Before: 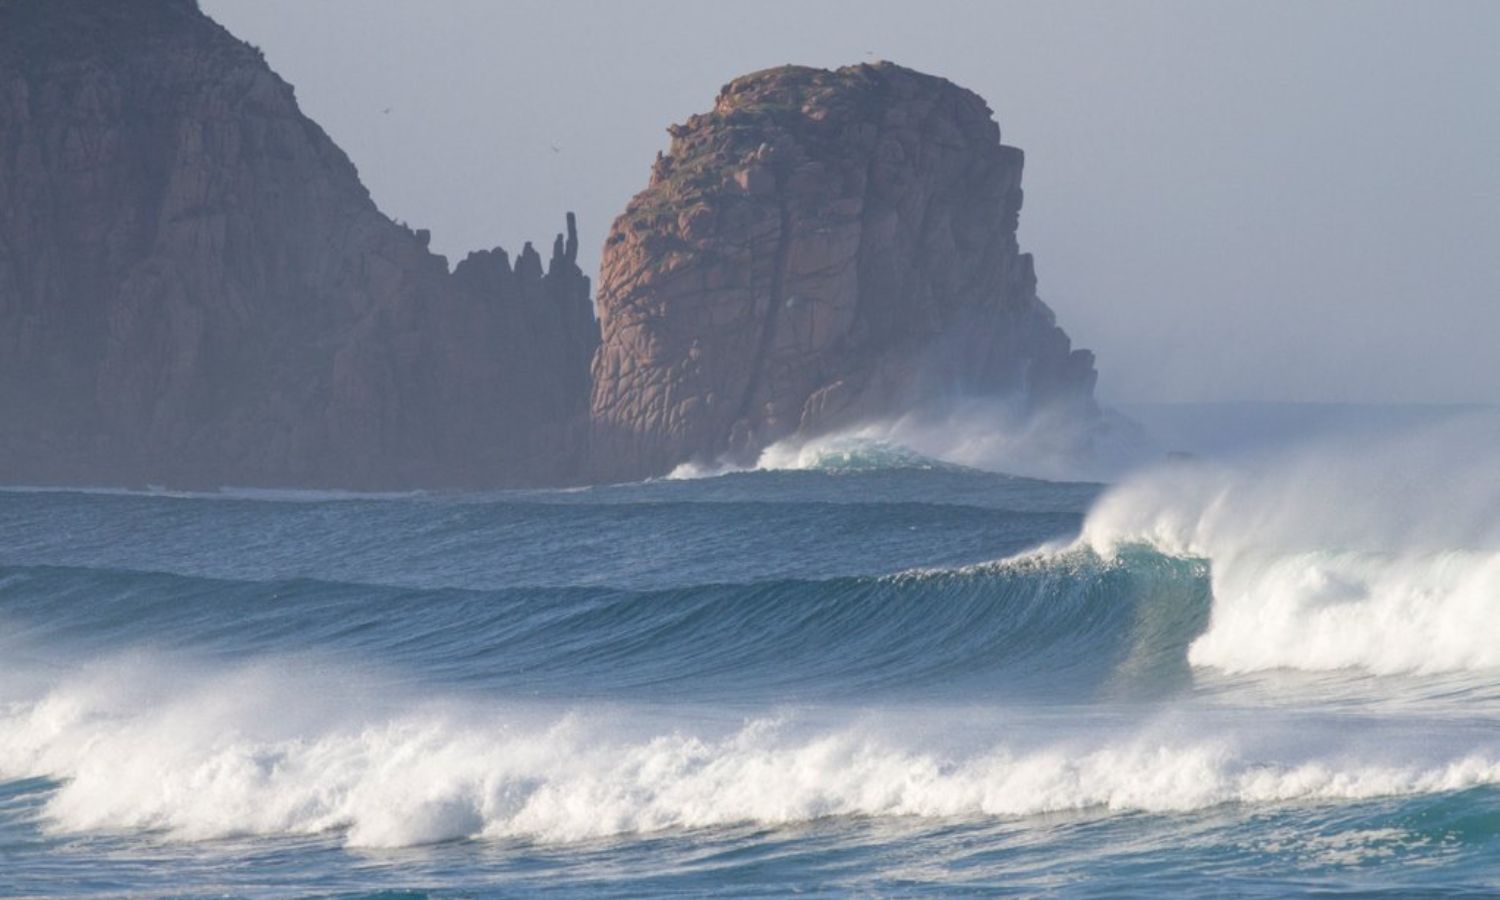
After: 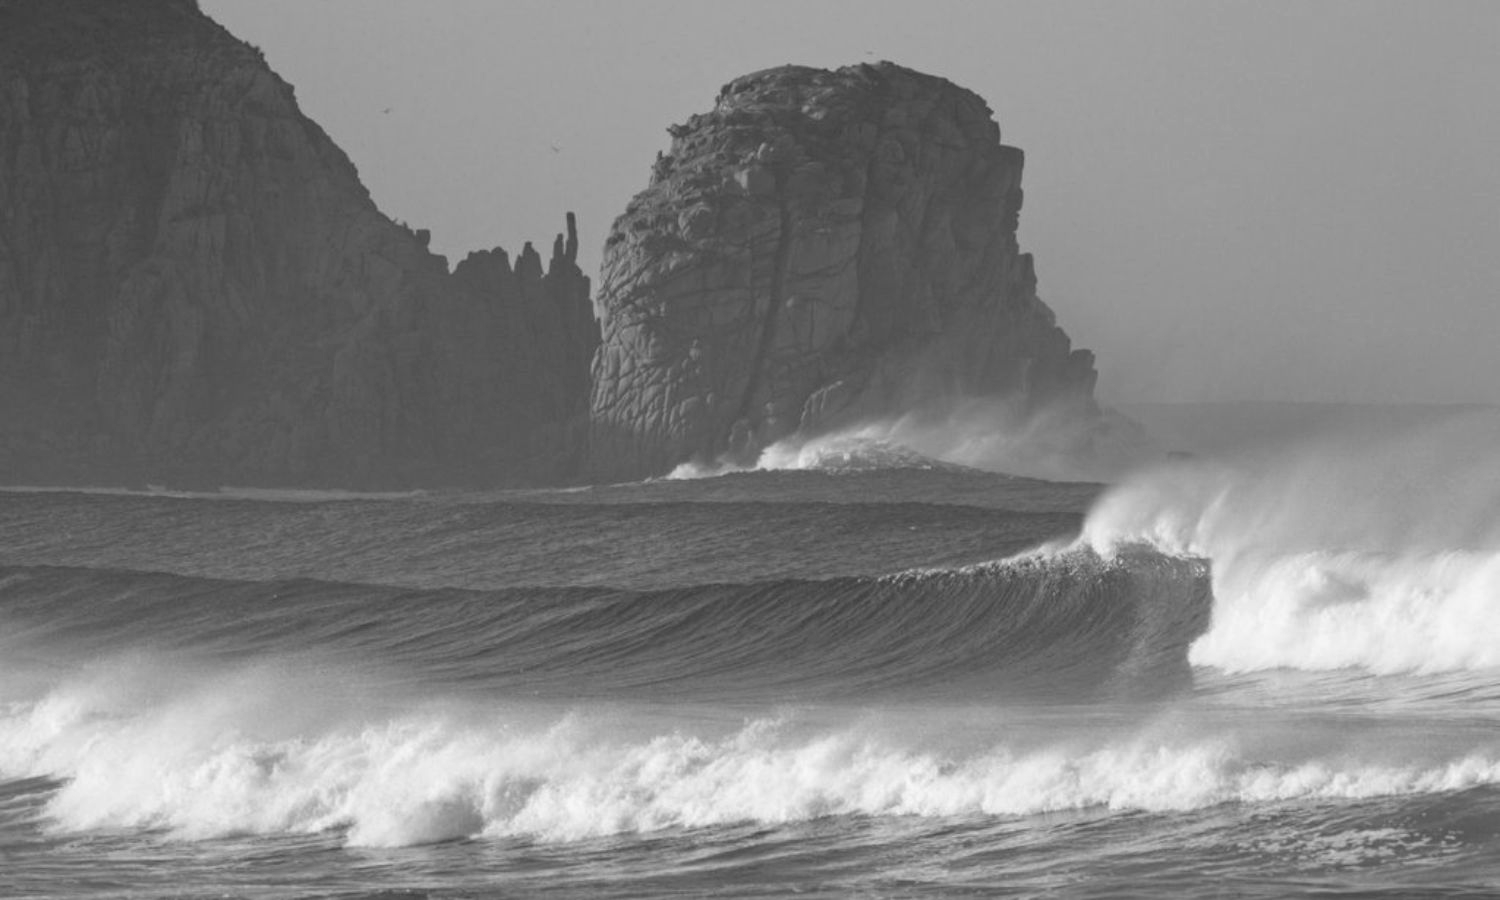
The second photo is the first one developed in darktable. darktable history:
monochrome: a 32, b 64, size 2.3
haze removal: adaptive false
